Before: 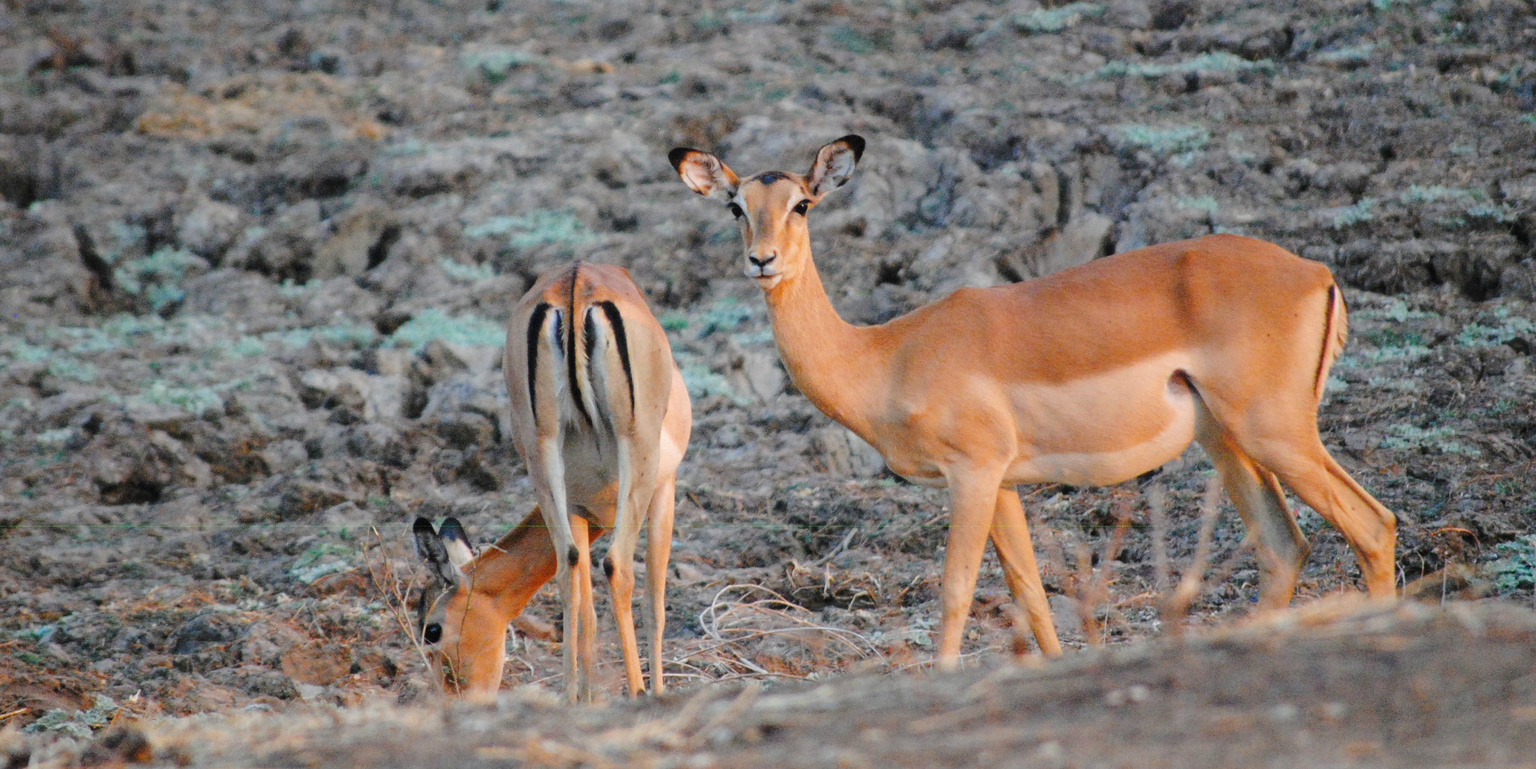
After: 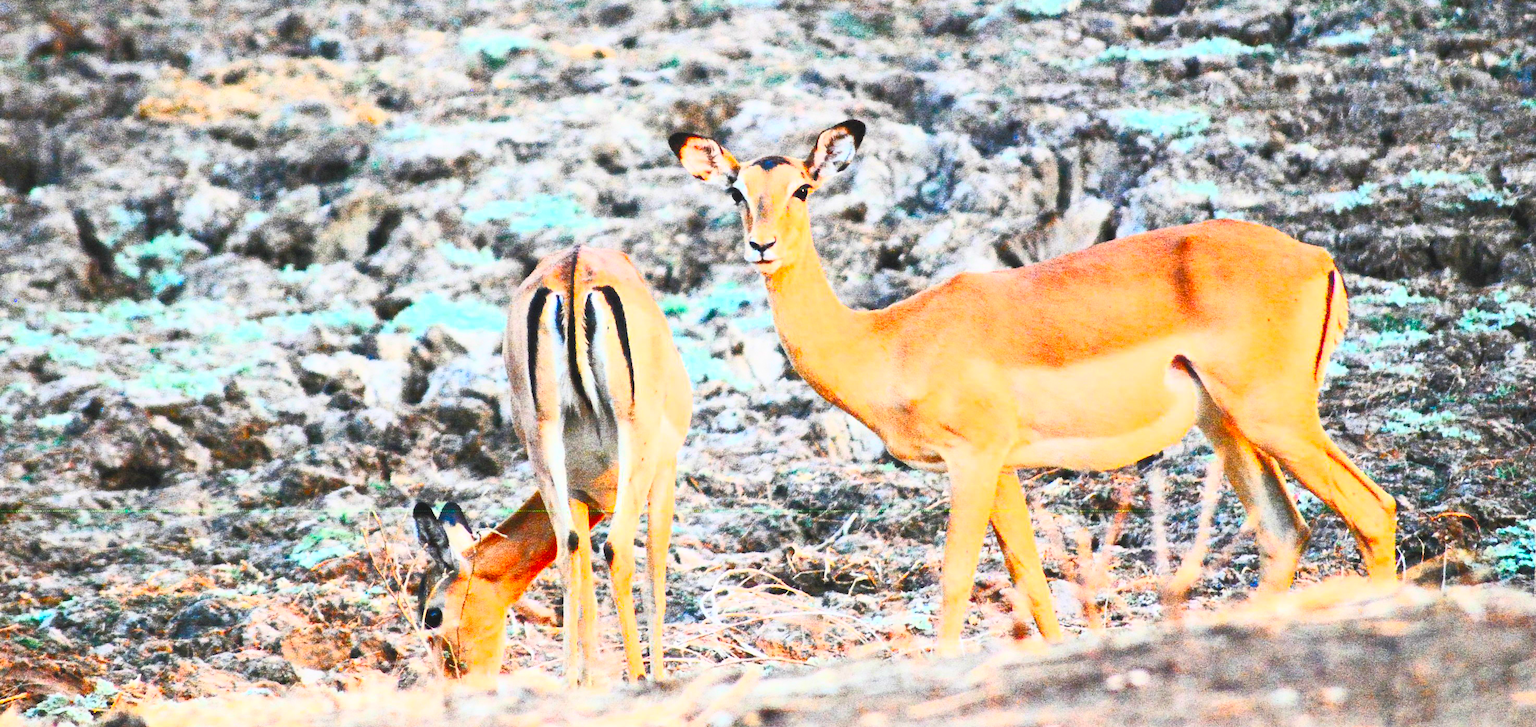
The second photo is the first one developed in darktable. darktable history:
contrast brightness saturation: contrast 0.982, brightness 0.992, saturation 0.987
crop and rotate: top 1.972%, bottom 3.257%
levels: levels [0, 0.51, 1]
